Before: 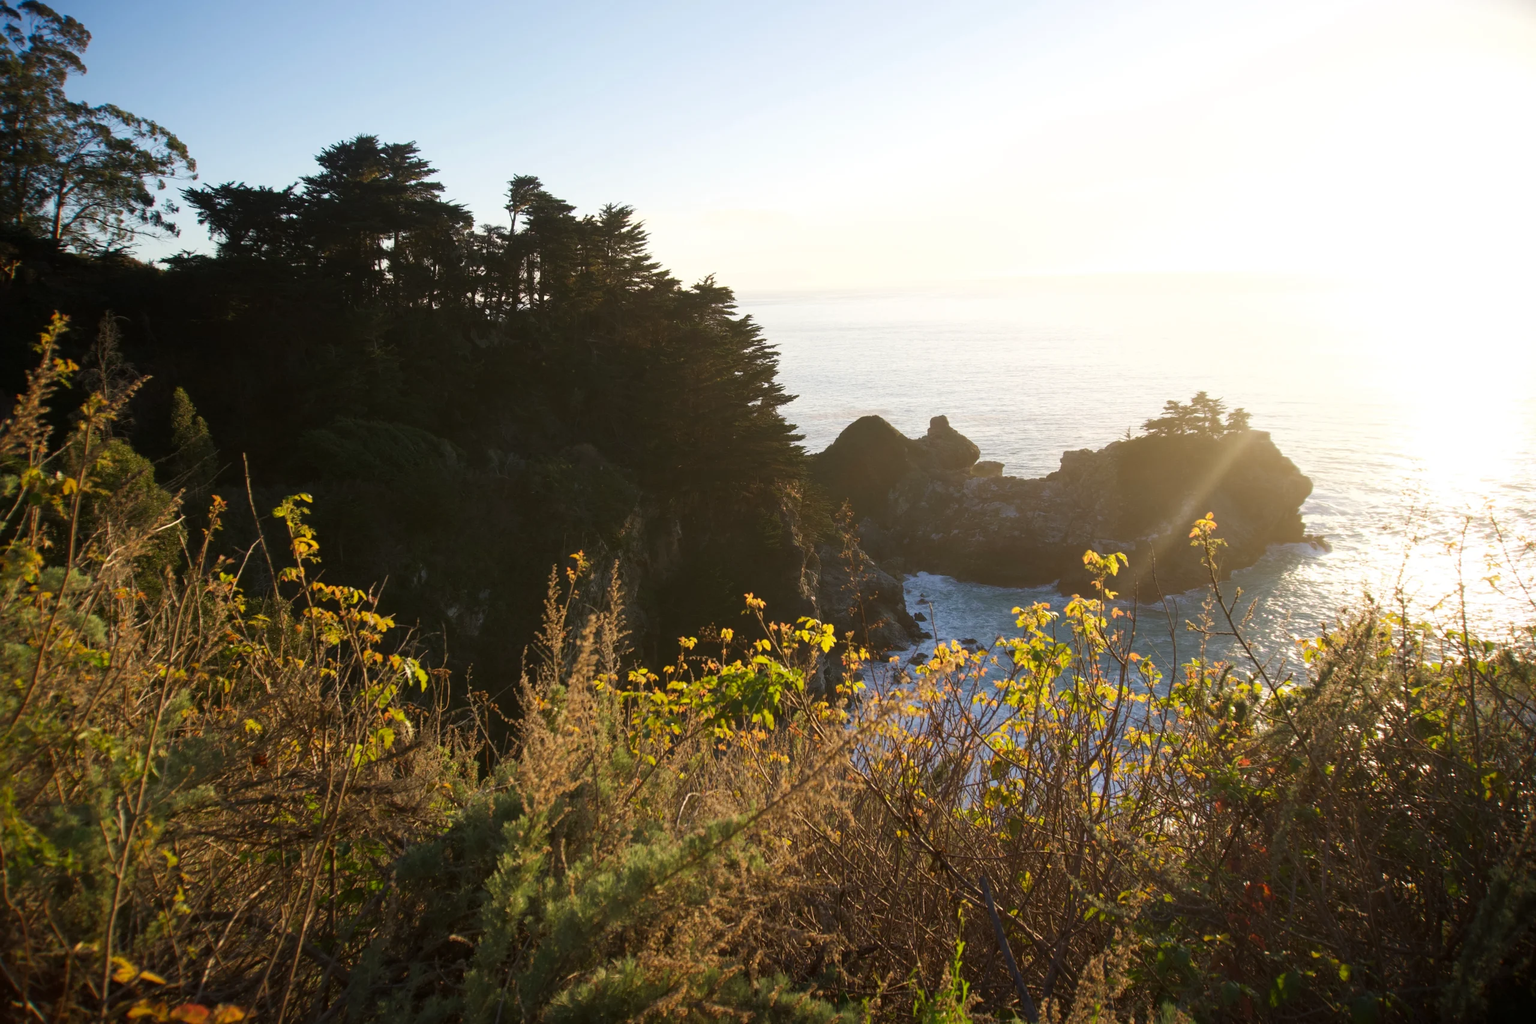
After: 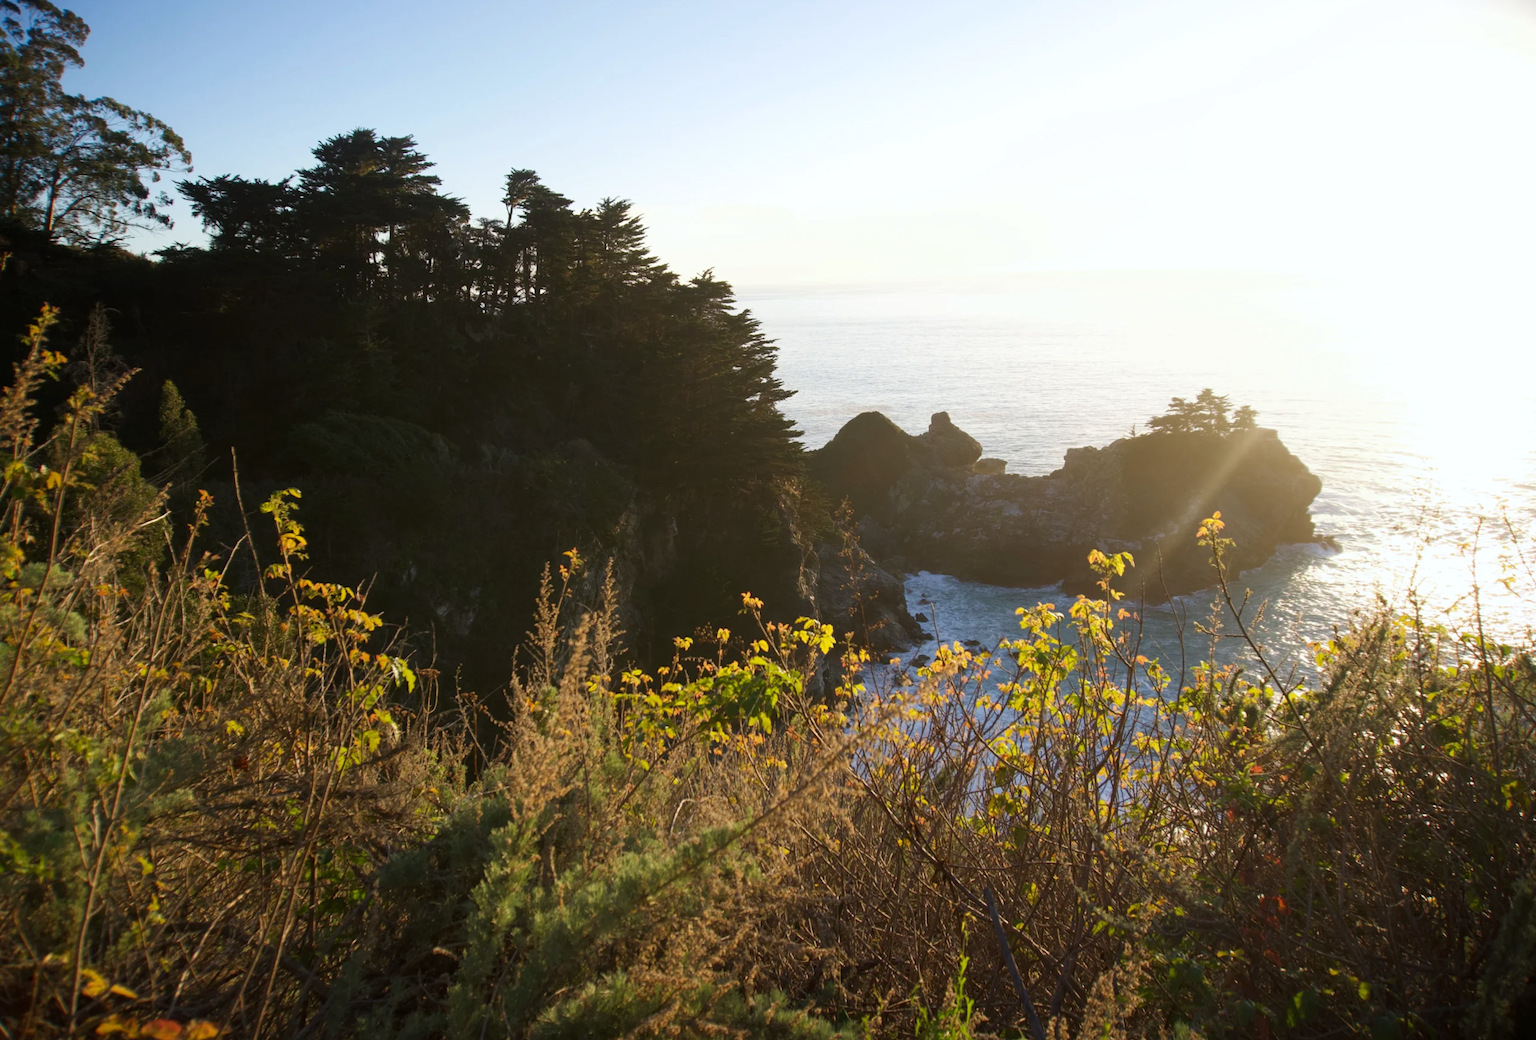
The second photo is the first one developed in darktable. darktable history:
white balance: red 0.982, blue 1.018
rotate and perspective: rotation 0.226°, lens shift (vertical) -0.042, crop left 0.023, crop right 0.982, crop top 0.006, crop bottom 0.994
